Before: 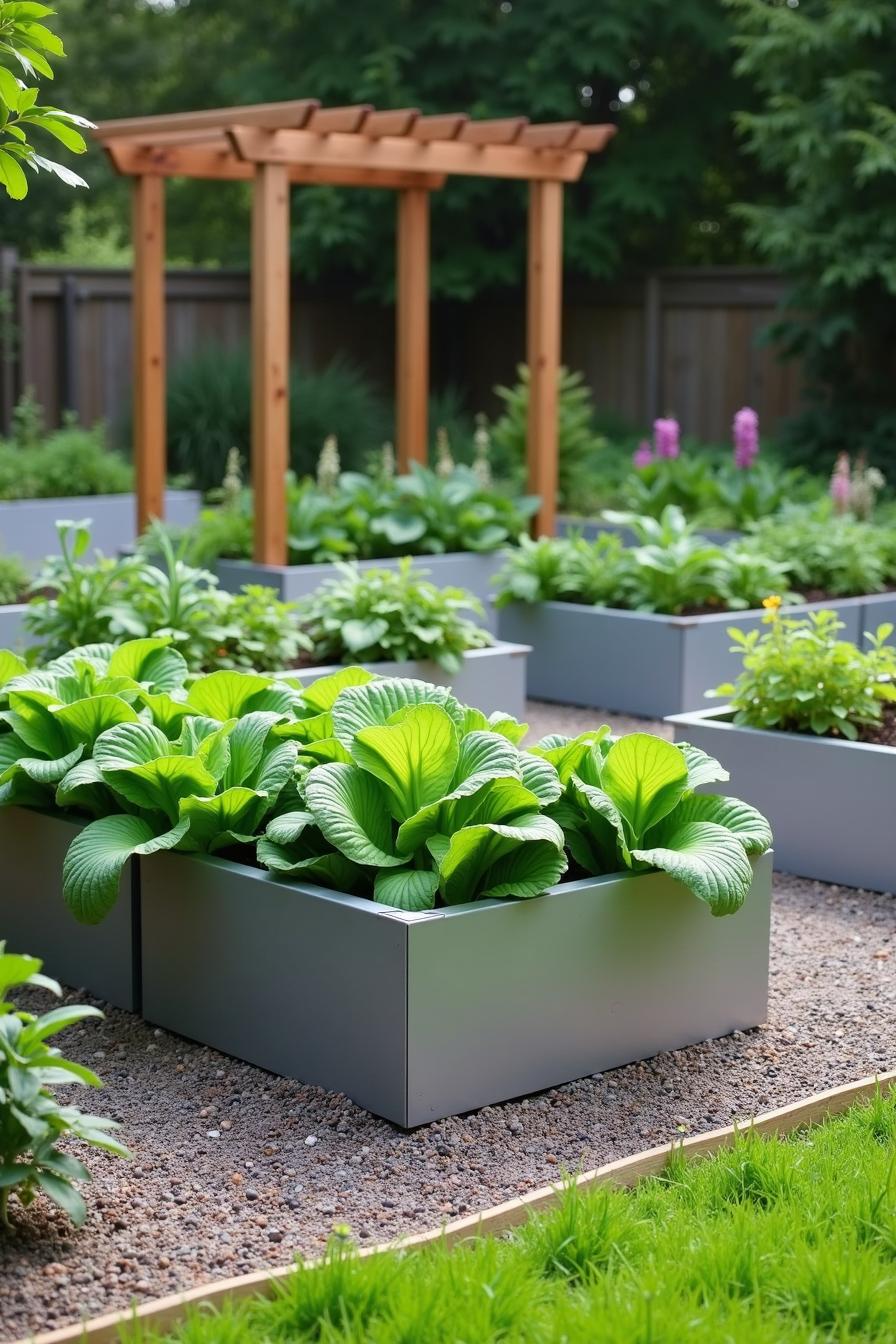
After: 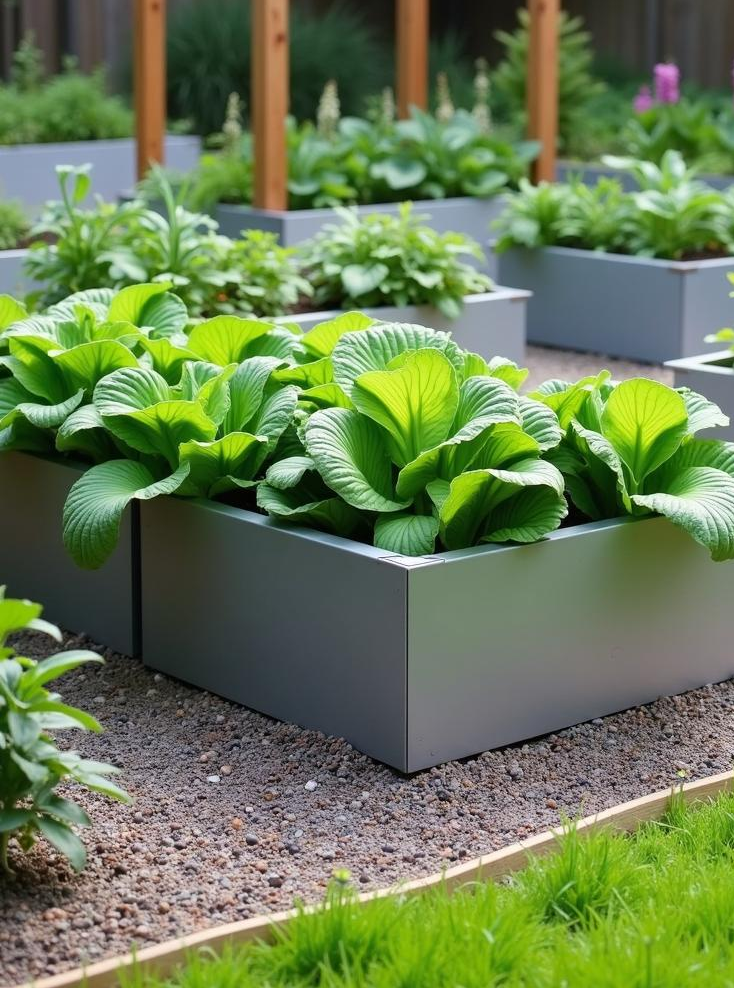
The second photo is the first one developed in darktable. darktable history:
crop: top 26.451%, right 18.005%
